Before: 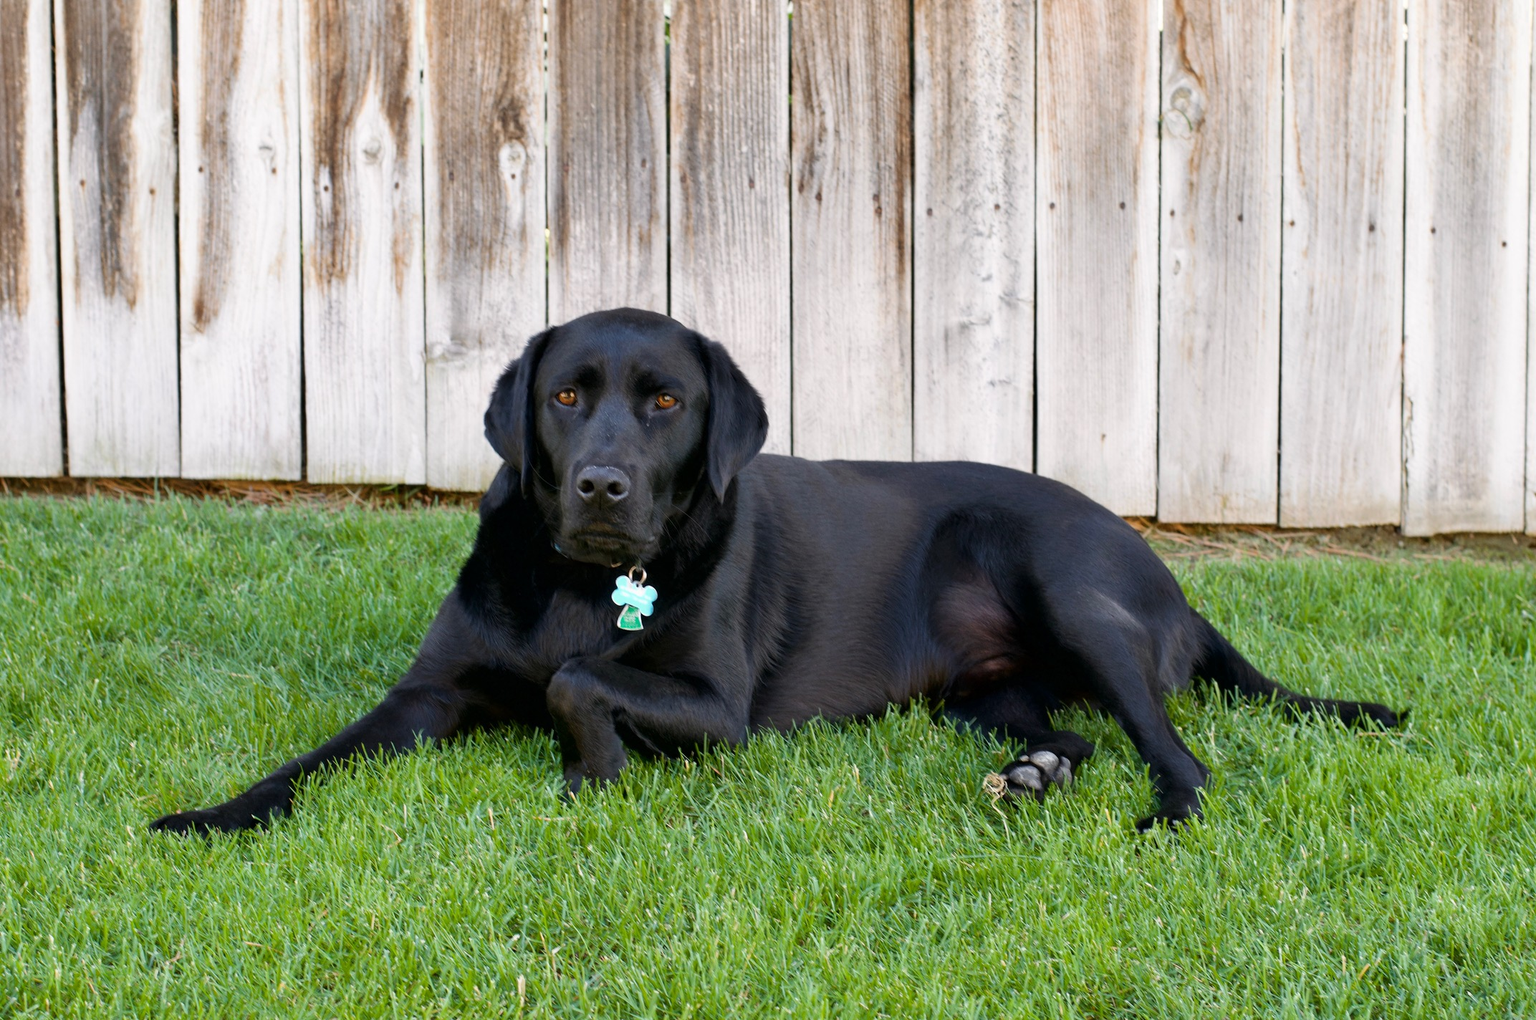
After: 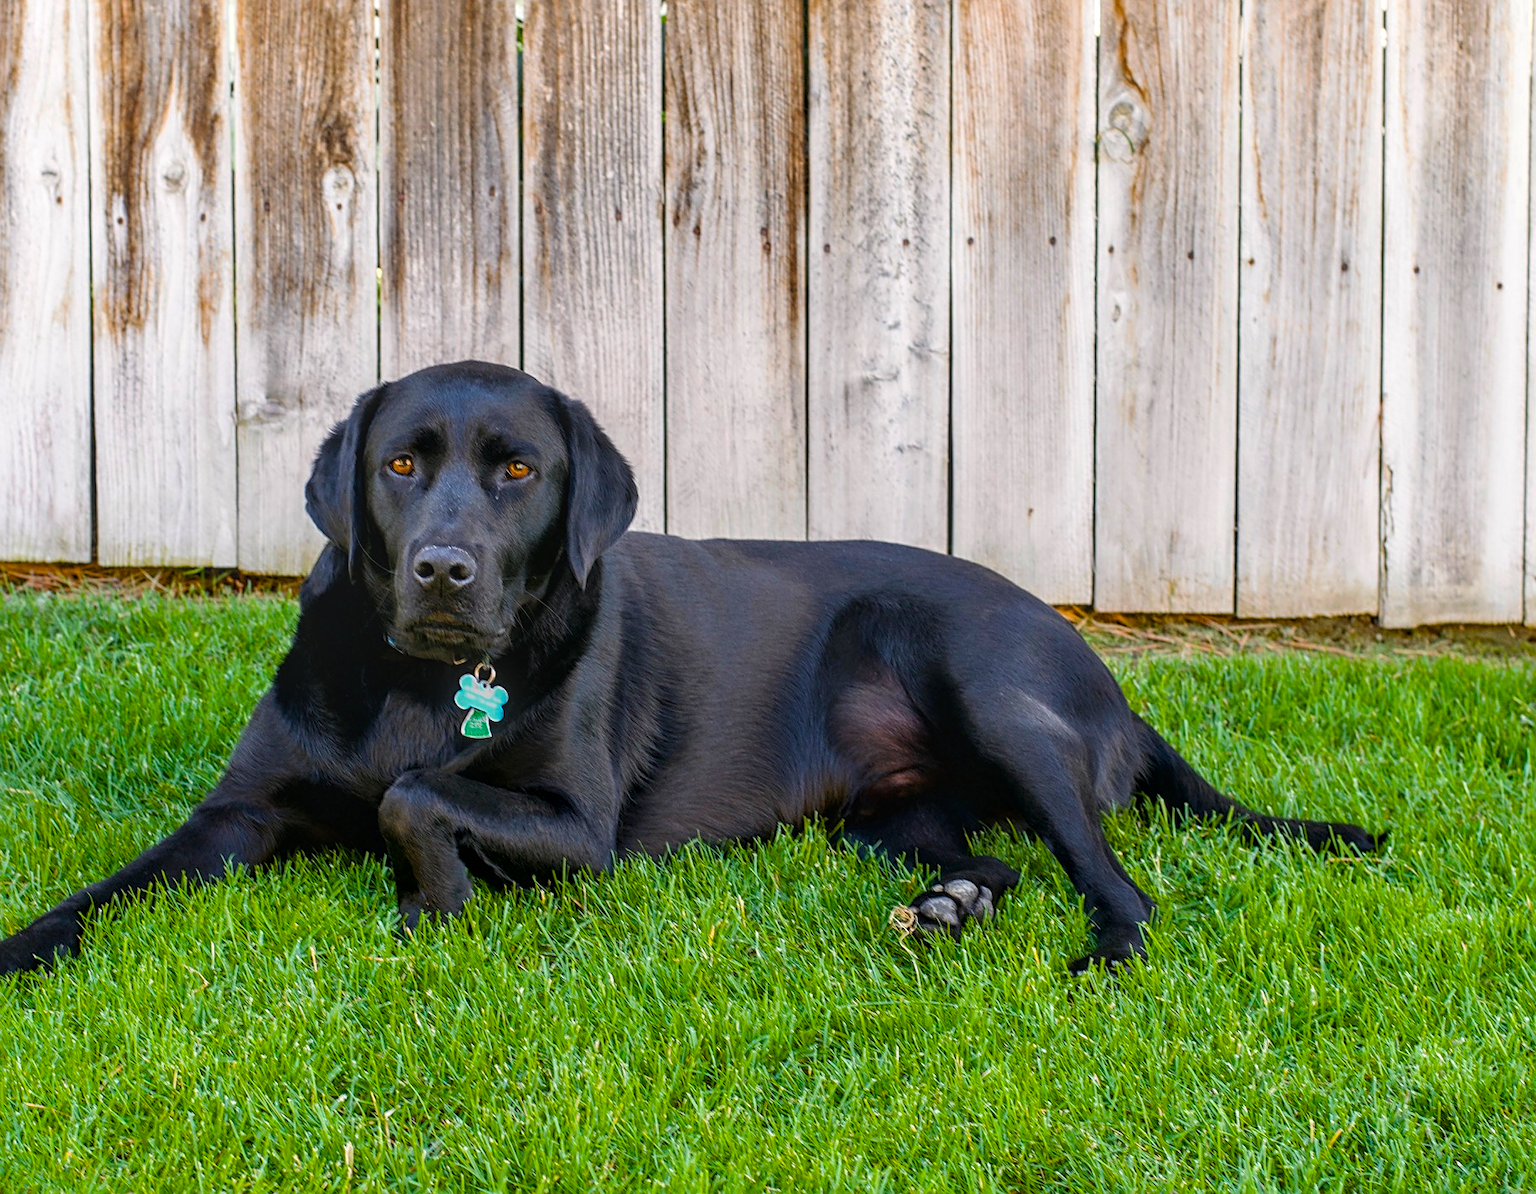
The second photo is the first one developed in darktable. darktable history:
crop and rotate: left 14.584%
color balance rgb: linear chroma grading › global chroma 15%, perceptual saturation grading › global saturation 30%
local contrast: highlights 0%, shadows 0%, detail 133%
sharpen: on, module defaults
exposure: exposure -0.048 EV, compensate highlight preservation false
